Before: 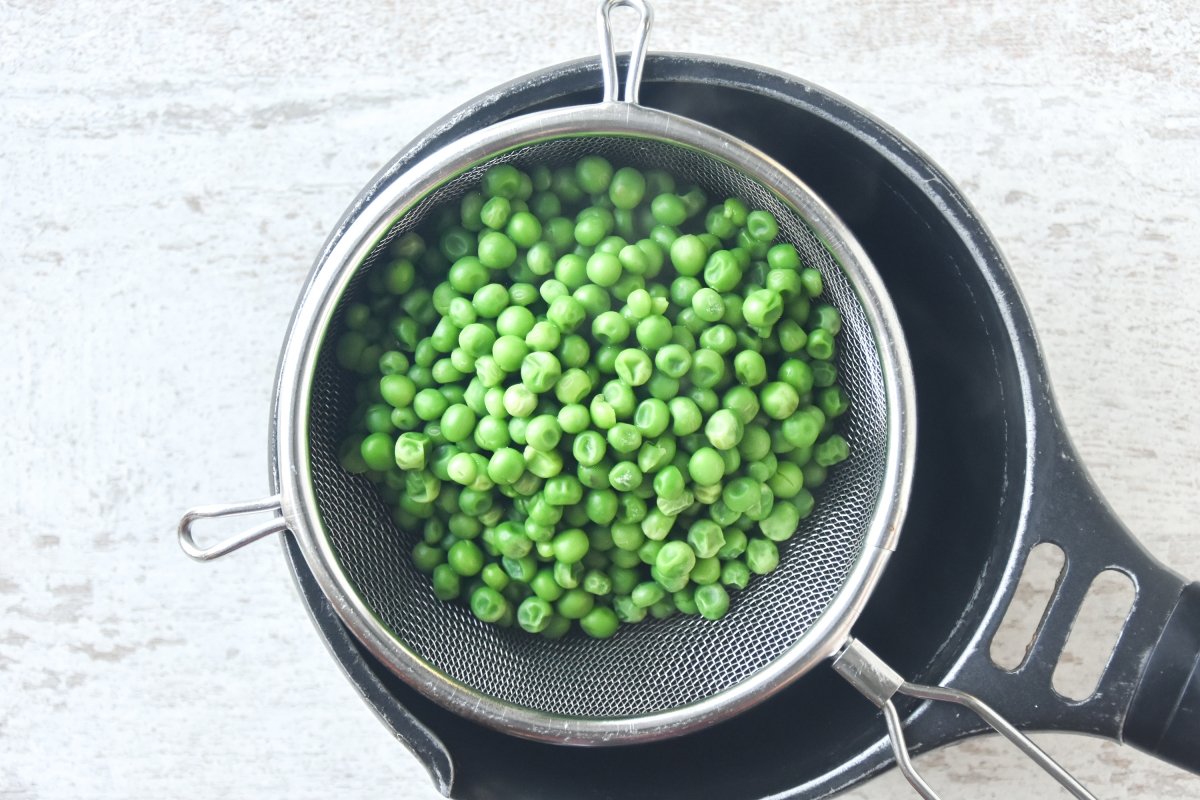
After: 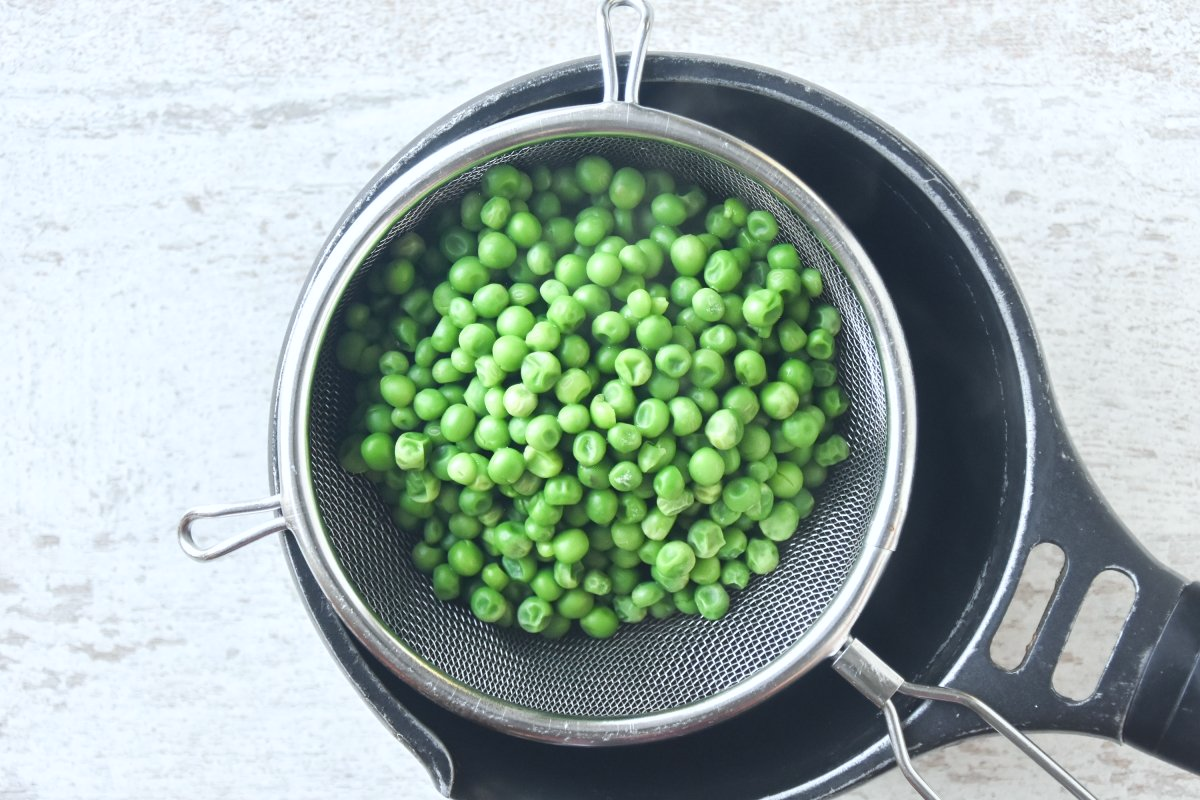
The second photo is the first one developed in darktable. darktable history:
white balance: red 0.982, blue 1.018
